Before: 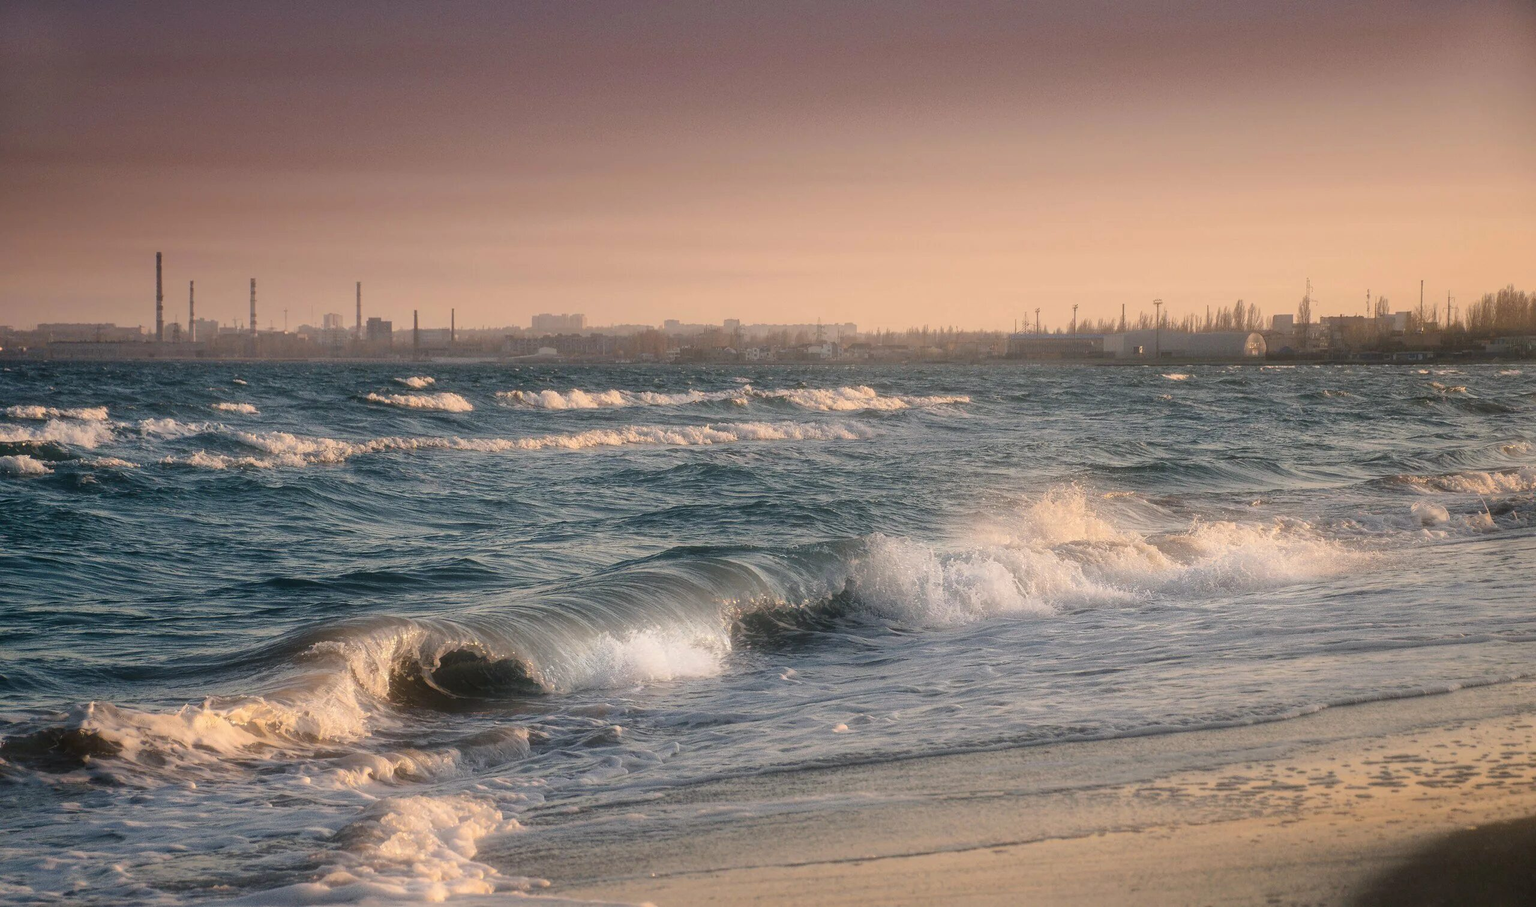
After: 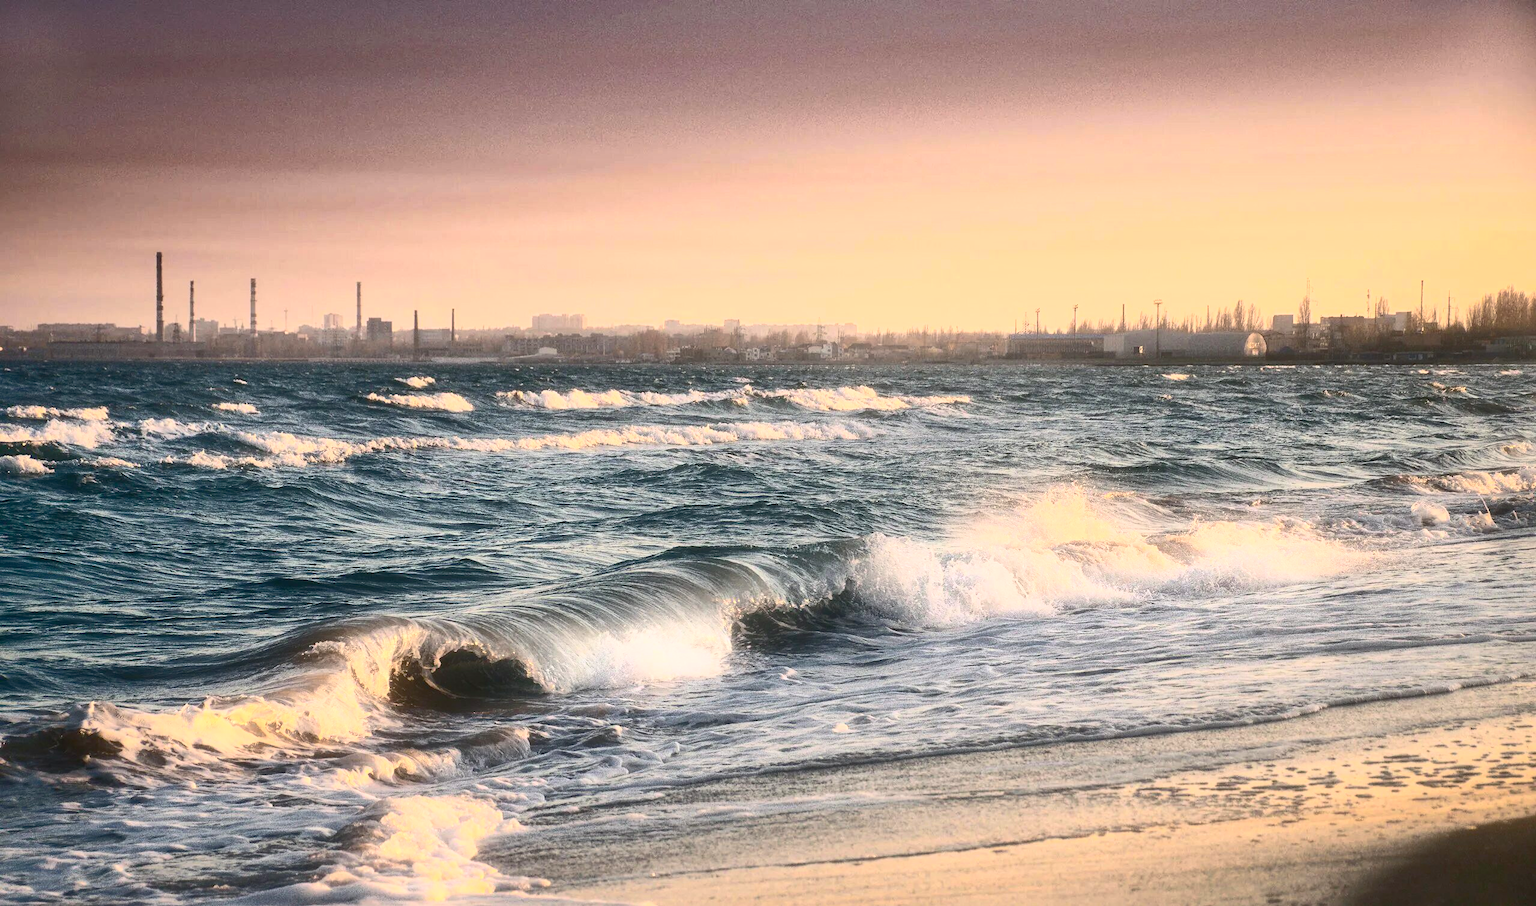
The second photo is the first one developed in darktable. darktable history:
shadows and highlights: highlights color adjustment 78.46%
contrast brightness saturation: contrast 0.633, brightness 0.33, saturation 0.137
